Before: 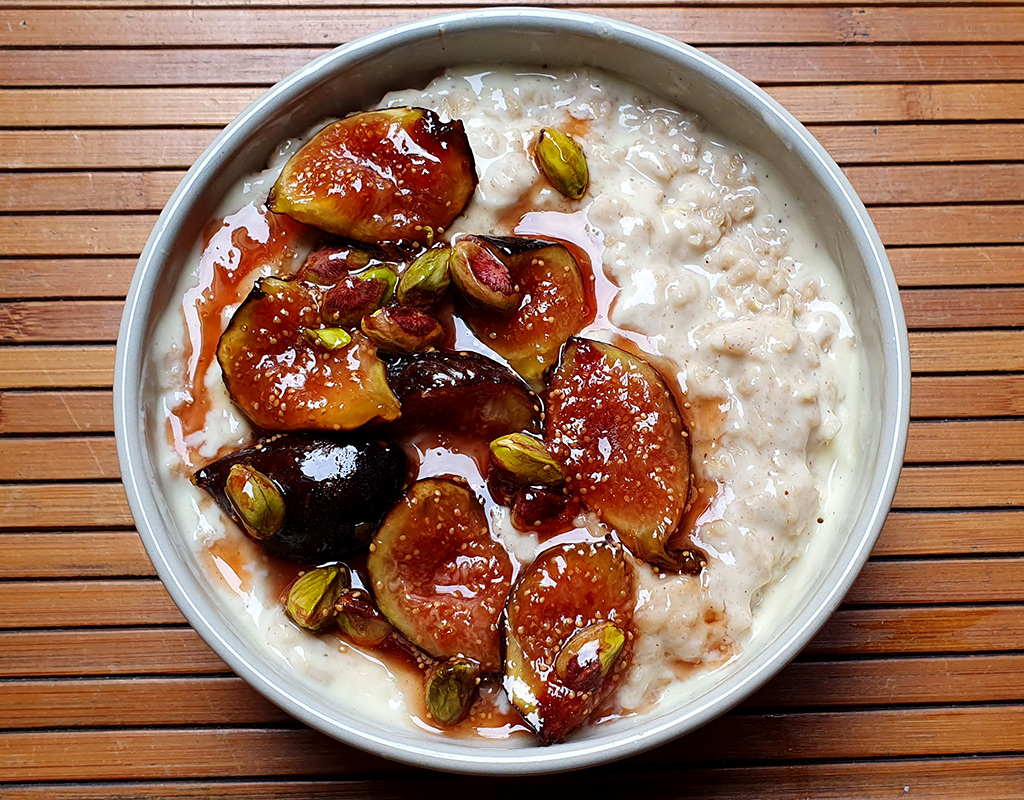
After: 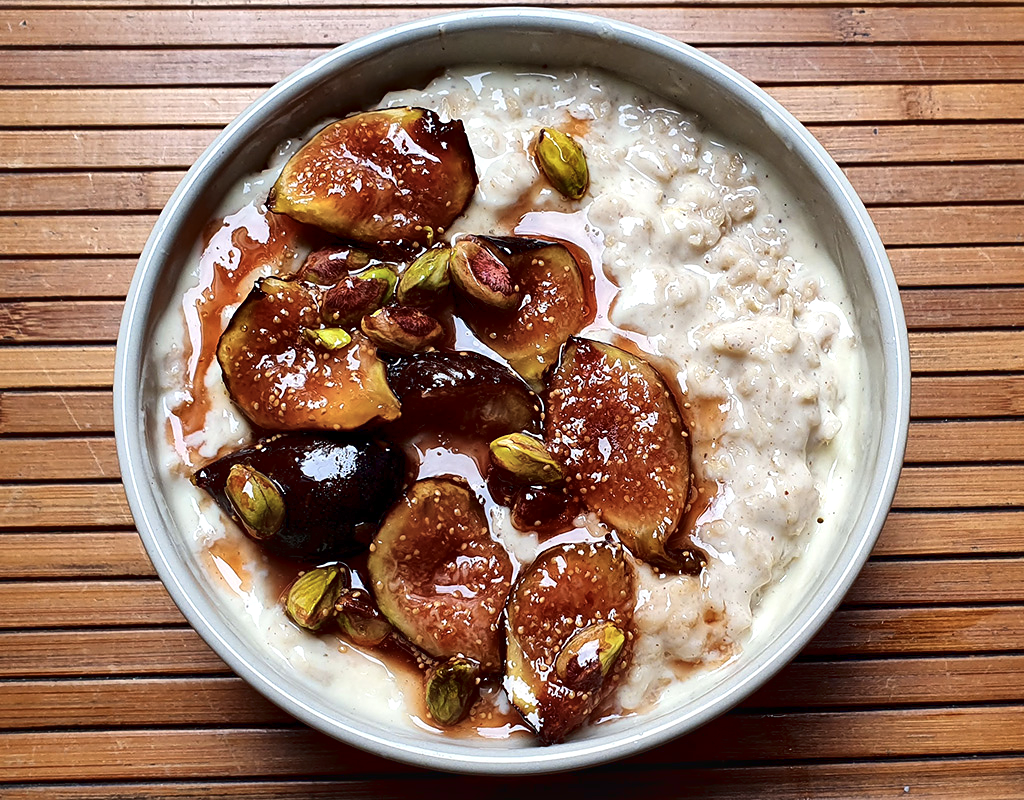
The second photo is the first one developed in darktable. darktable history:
tone curve: curves: ch0 [(0, 0.032) (0.181, 0.152) (0.751, 0.762) (1, 1)], color space Lab, linked channels, preserve colors none
local contrast: mode bilateral grid, contrast 20, coarseness 50, detail 171%, midtone range 0.2
color zones: curves: ch0 [(0, 0.558) (0.143, 0.559) (0.286, 0.529) (0.429, 0.505) (0.571, 0.5) (0.714, 0.5) (0.857, 0.5) (1, 0.558)]; ch1 [(0, 0.469) (0.01, 0.469) (0.12, 0.446) (0.248, 0.469) (0.5, 0.5) (0.748, 0.5) (0.99, 0.469) (1, 0.469)]
